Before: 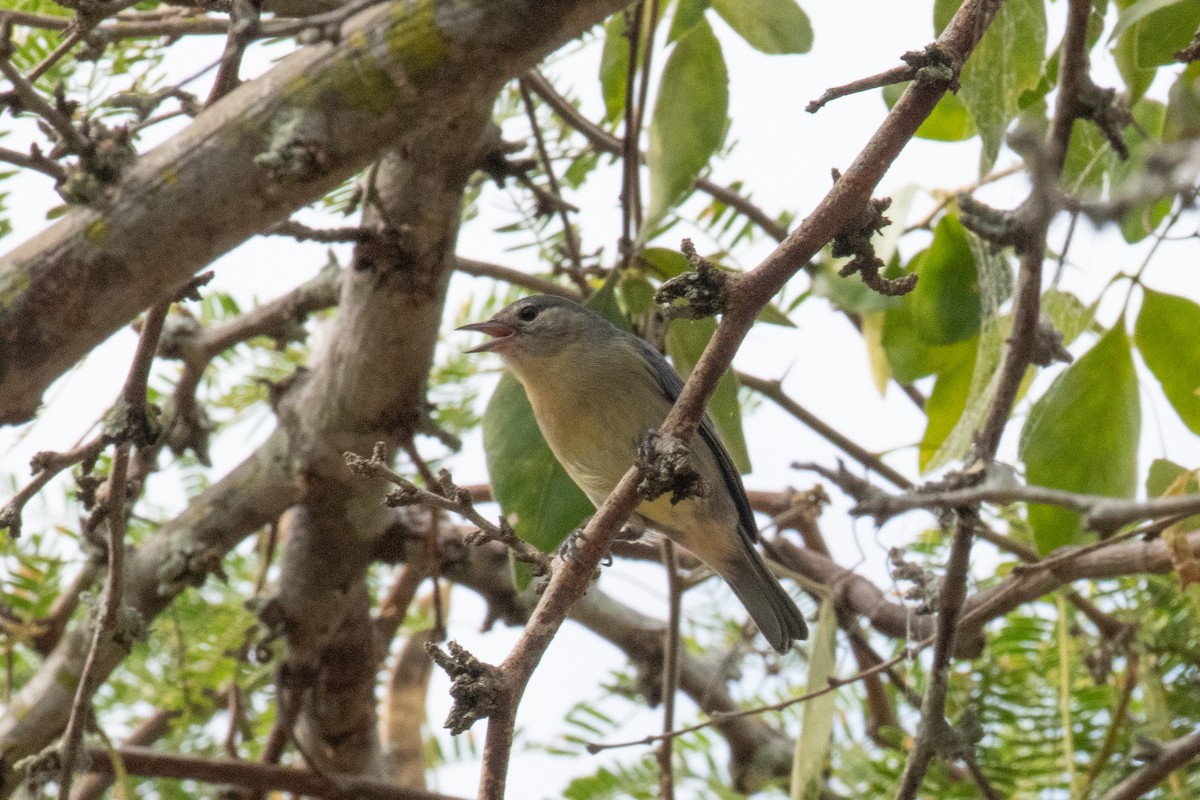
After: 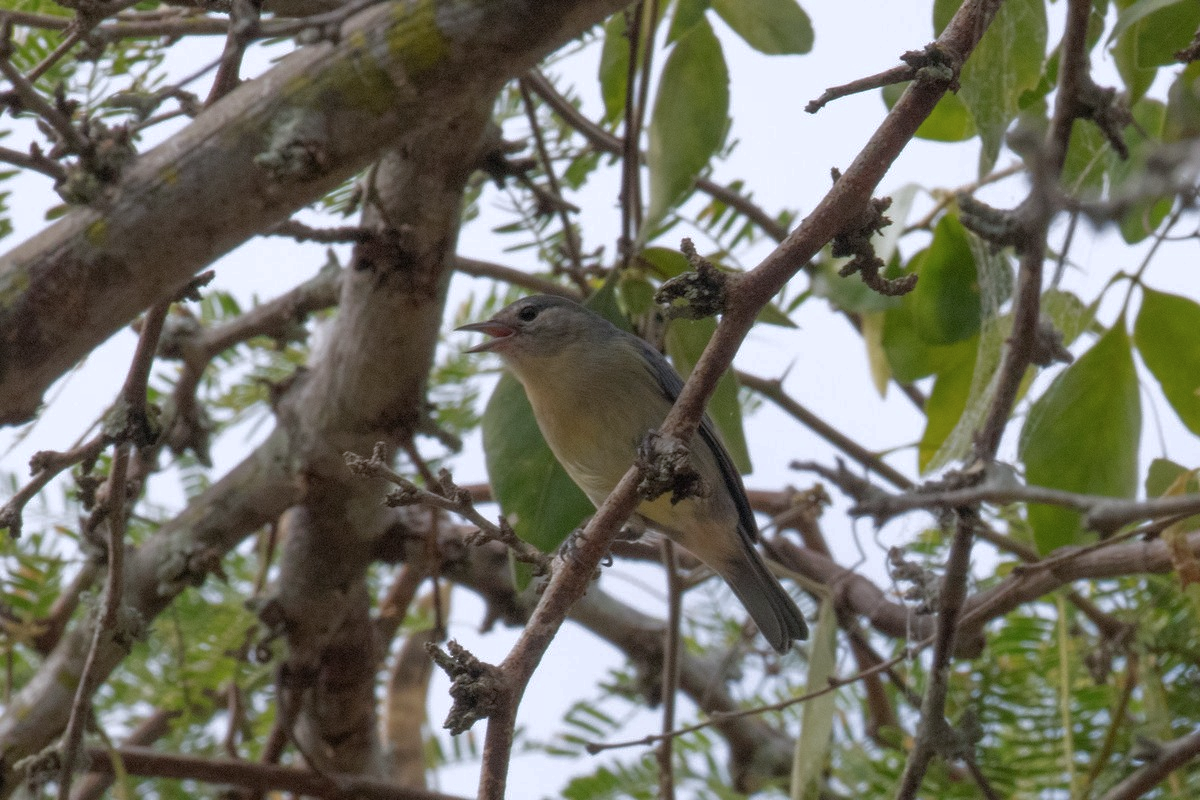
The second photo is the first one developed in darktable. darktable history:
color calibration: illuminant as shot in camera, x 0.358, y 0.373, temperature 4628.91 K
base curve: curves: ch0 [(0, 0) (0.841, 0.609) (1, 1)]
